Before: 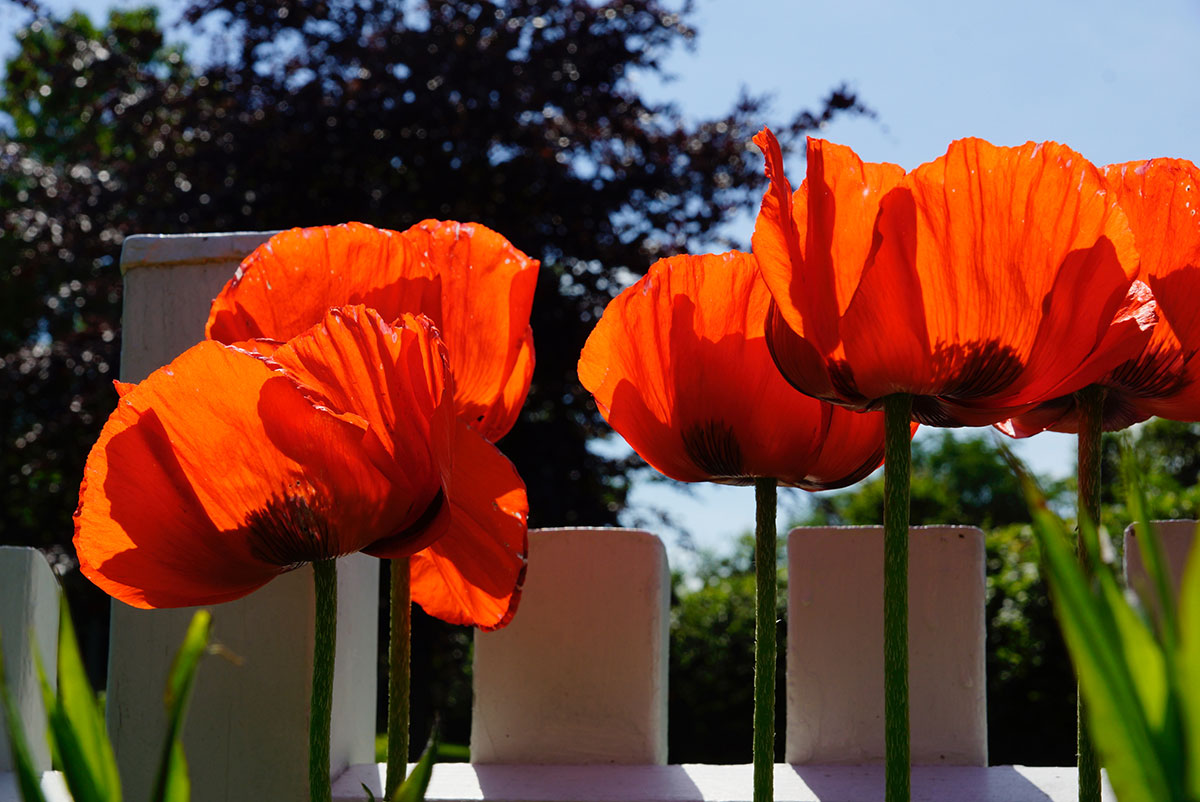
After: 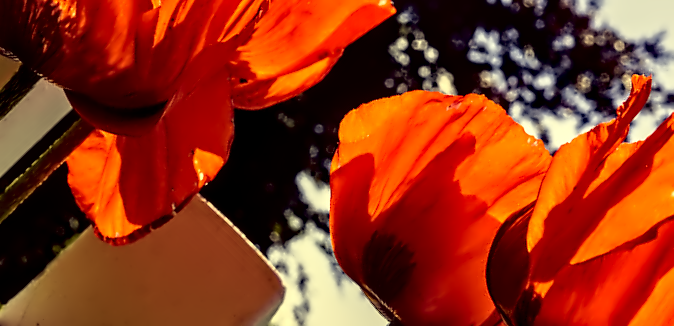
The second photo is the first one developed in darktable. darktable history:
color correction: highlights a* -0.522, highlights b* 39.83, shadows a* 9.24, shadows b* -0.955
crop and rotate: angle -44.99°, top 16.491%, right 0.833%, bottom 11.739%
contrast equalizer: y [[0.5, 0.542, 0.583, 0.625, 0.667, 0.708], [0.5 ×6], [0.5 ×6], [0, 0.033, 0.067, 0.1, 0.133, 0.167], [0, 0.05, 0.1, 0.15, 0.2, 0.25]]
tone curve: curves: ch0 [(0, 0) (0.105, 0.068) (0.181, 0.185) (0.28, 0.291) (0.384, 0.404) (0.485, 0.531) (0.638, 0.681) (0.795, 0.879) (1, 0.977)]; ch1 [(0, 0) (0.161, 0.092) (0.35, 0.33) (0.379, 0.401) (0.456, 0.469) (0.504, 0.5) (0.512, 0.514) (0.58, 0.597) (0.635, 0.646) (1, 1)]; ch2 [(0, 0) (0.371, 0.362) (0.437, 0.437) (0.5, 0.5) (0.53, 0.523) (0.56, 0.58) (0.622, 0.606) (1, 1)], color space Lab, independent channels, preserve colors none
local contrast: detail 150%
